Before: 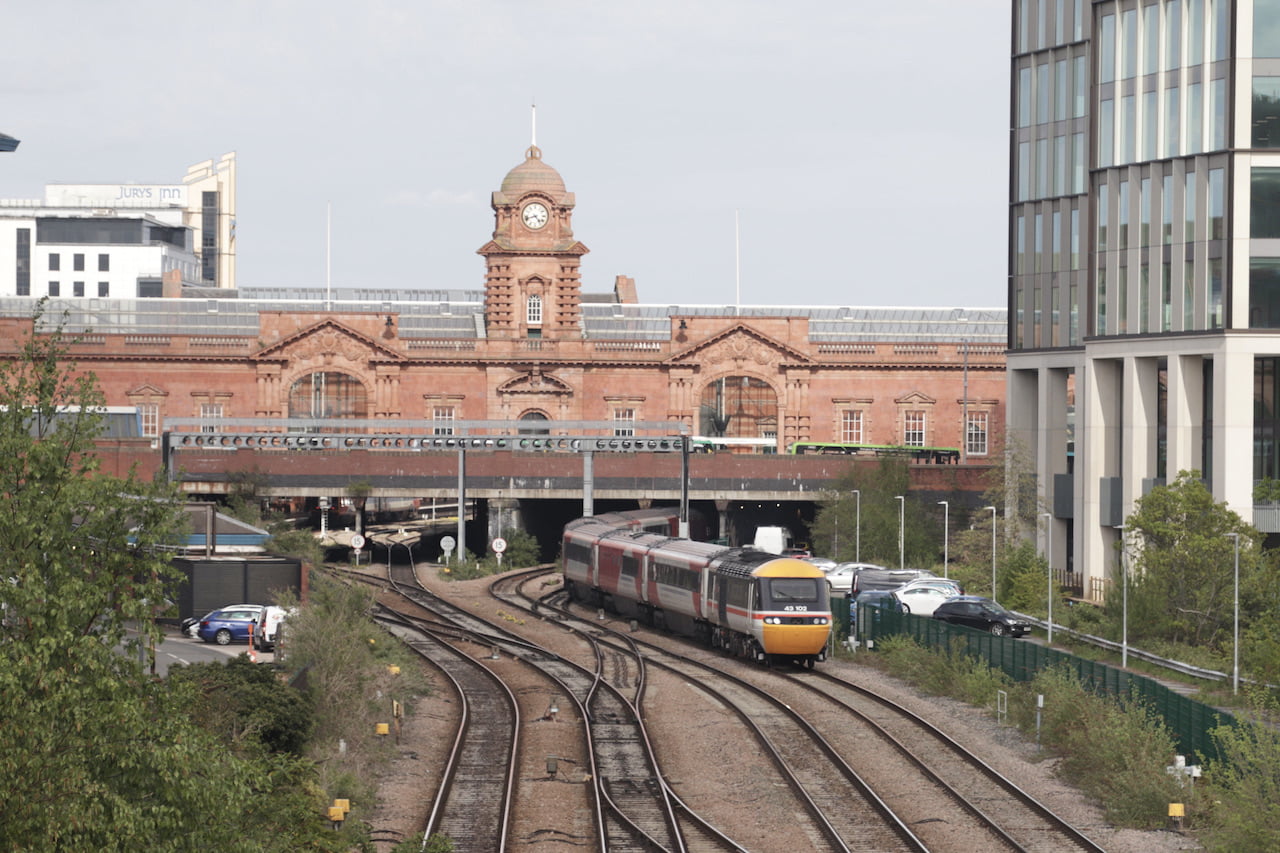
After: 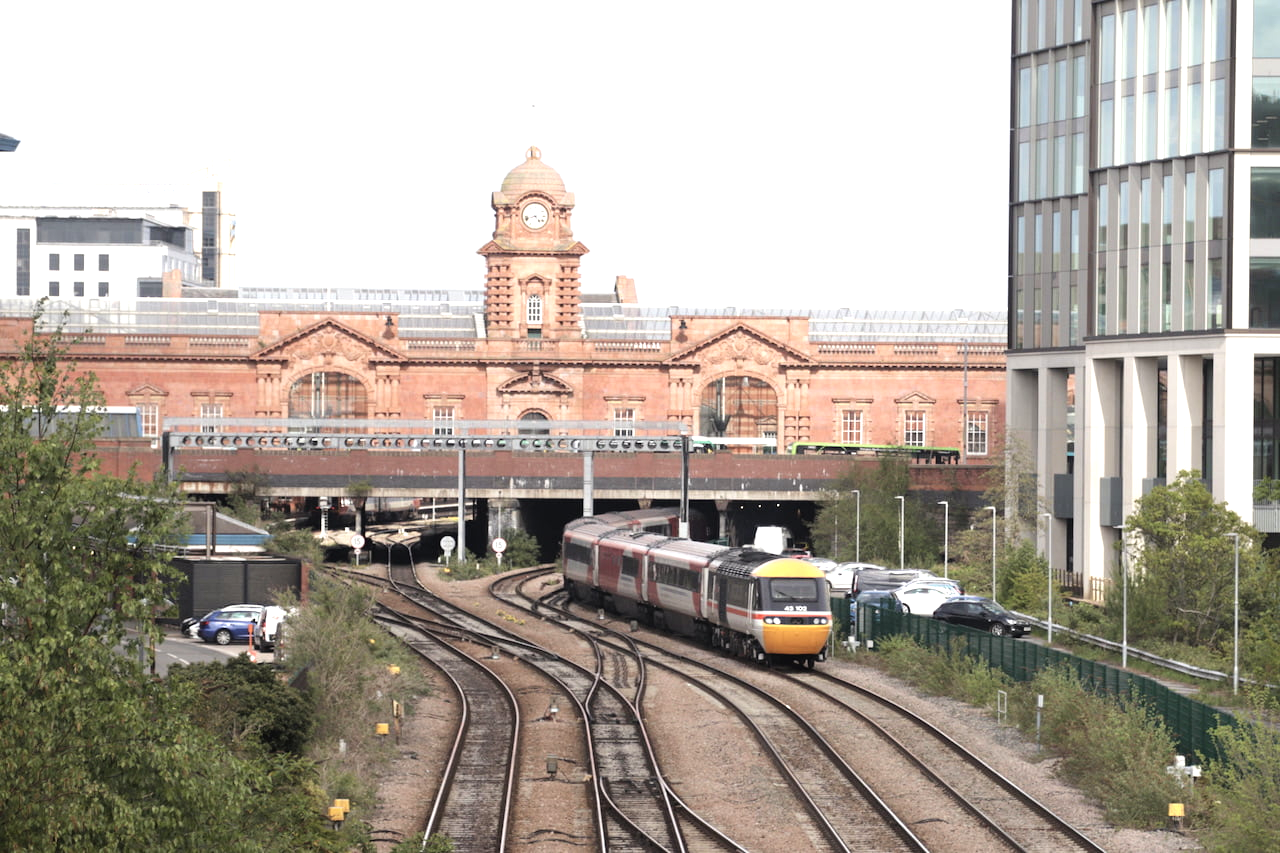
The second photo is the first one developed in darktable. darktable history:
tone equalizer: -8 EV -0.742 EV, -7 EV -0.716 EV, -6 EV -0.624 EV, -5 EV -0.373 EV, -3 EV 0.384 EV, -2 EV 0.6 EV, -1 EV 0.684 EV, +0 EV 0.78 EV, mask exposure compensation -0.502 EV
